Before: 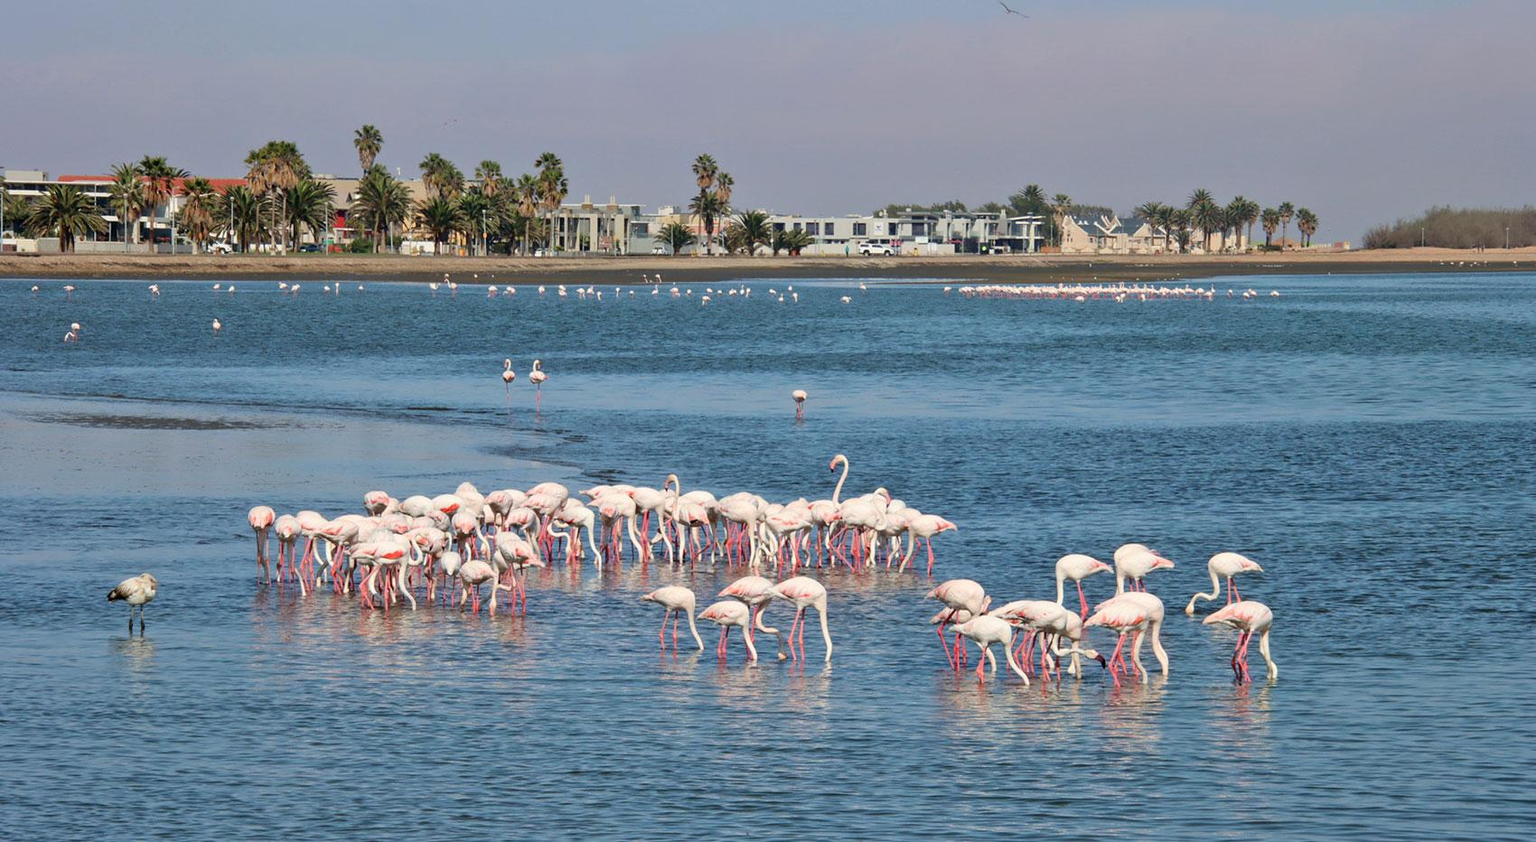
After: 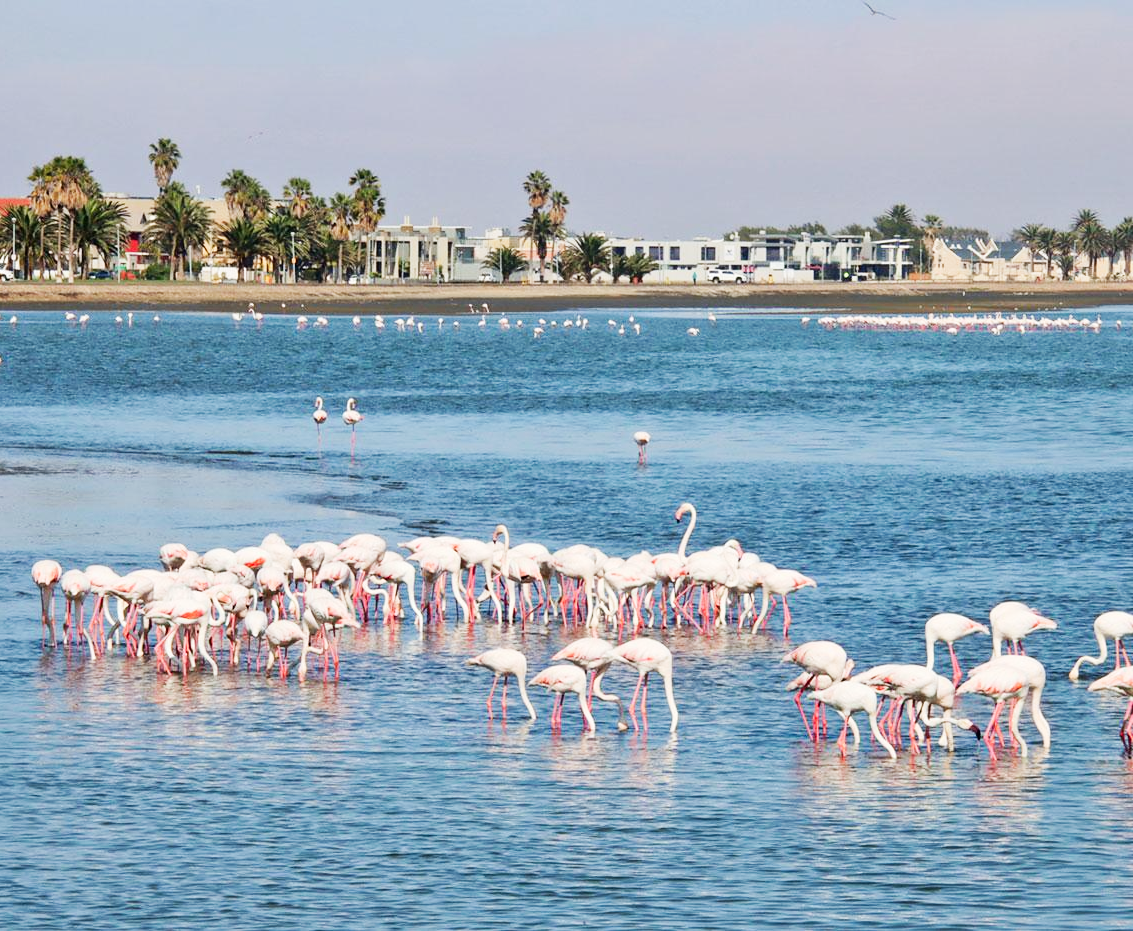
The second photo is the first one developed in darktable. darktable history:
tone curve: curves: ch0 [(0, 0) (0.055, 0.057) (0.258, 0.307) (0.434, 0.543) (0.517, 0.657) (0.745, 0.874) (1, 1)]; ch1 [(0, 0) (0.346, 0.307) (0.418, 0.383) (0.46, 0.439) (0.482, 0.493) (0.502, 0.497) (0.517, 0.506) (0.55, 0.561) (0.588, 0.61) (0.646, 0.688) (1, 1)]; ch2 [(0, 0) (0.346, 0.34) (0.431, 0.45) (0.485, 0.499) (0.5, 0.503) (0.527, 0.508) (0.545, 0.562) (0.679, 0.706) (1, 1)], preserve colors none
crop and rotate: left 14.303%, right 19.028%
